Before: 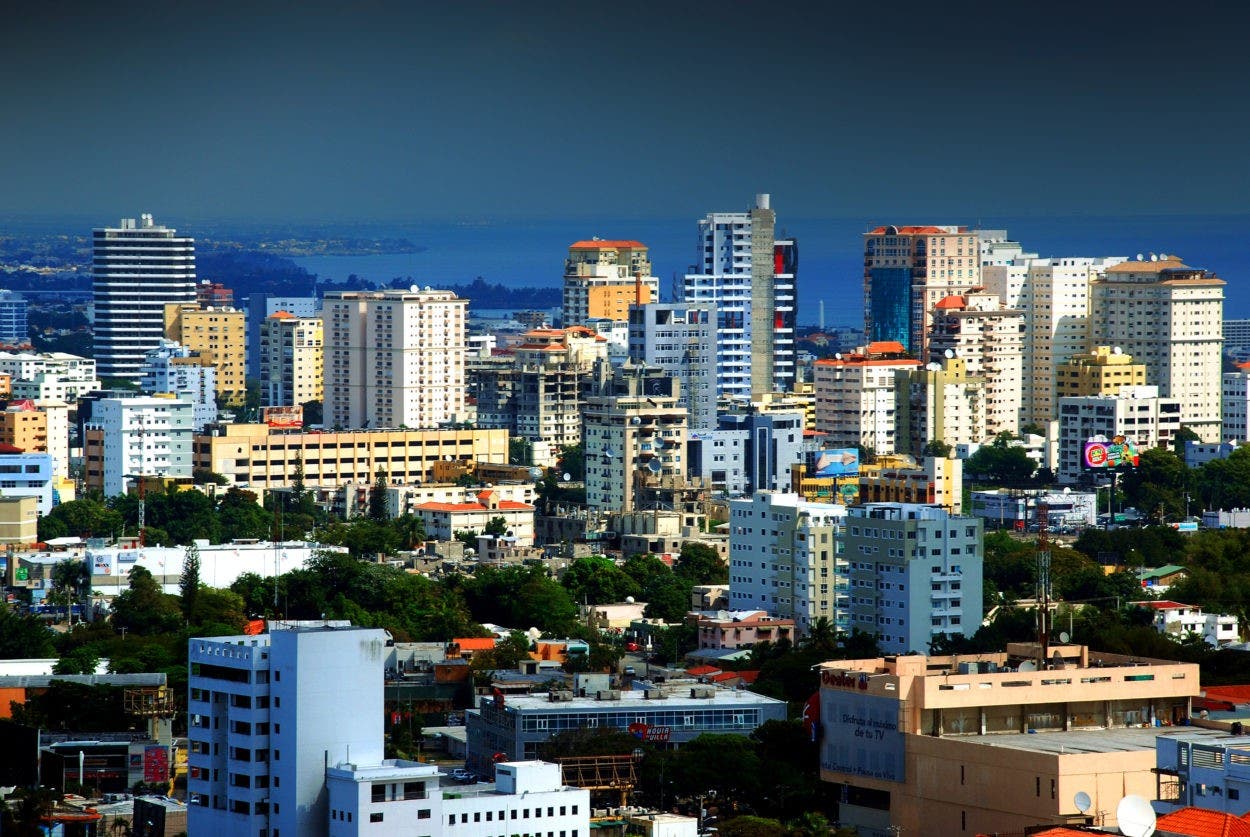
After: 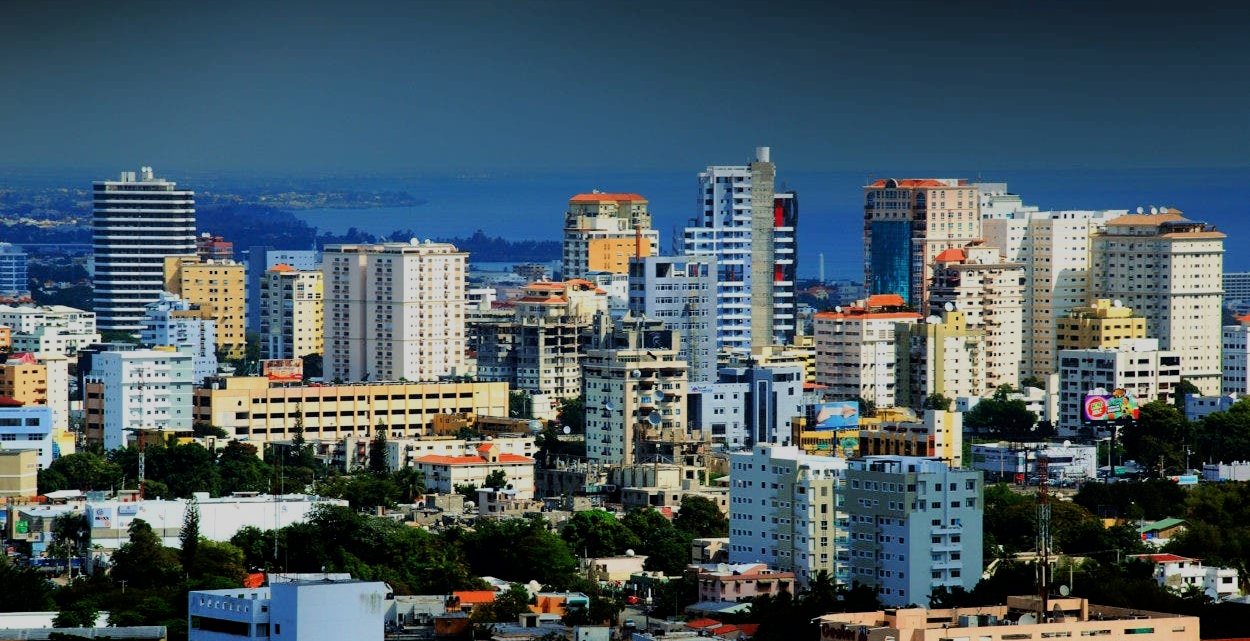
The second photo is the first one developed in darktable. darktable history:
filmic rgb: black relative exposure -7.65 EV, white relative exposure 4.56 EV, hardness 3.61, color science v6 (2022)
crop: top 5.667%, bottom 17.637%
